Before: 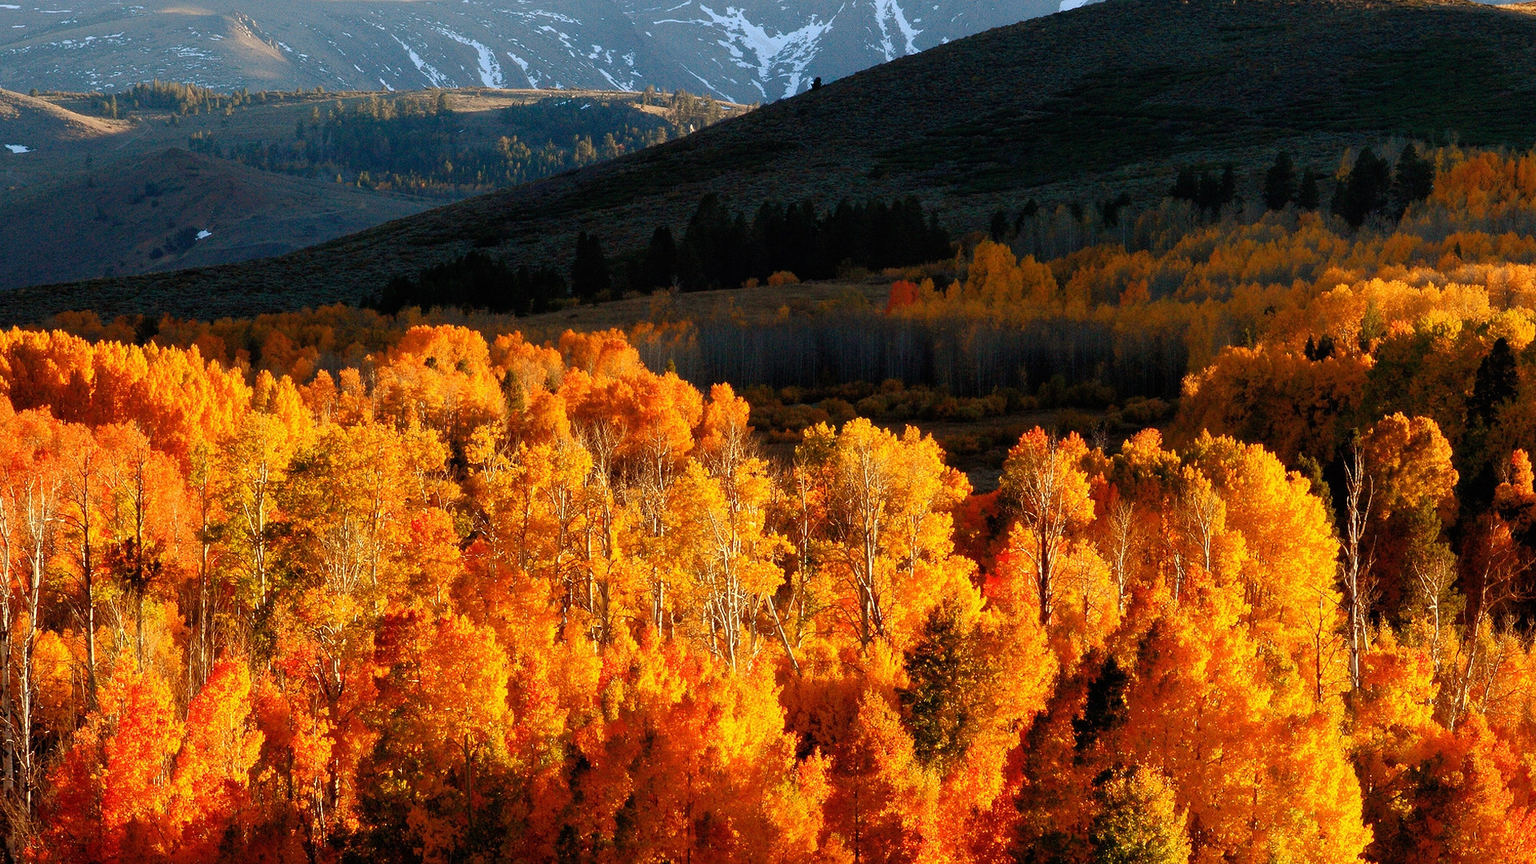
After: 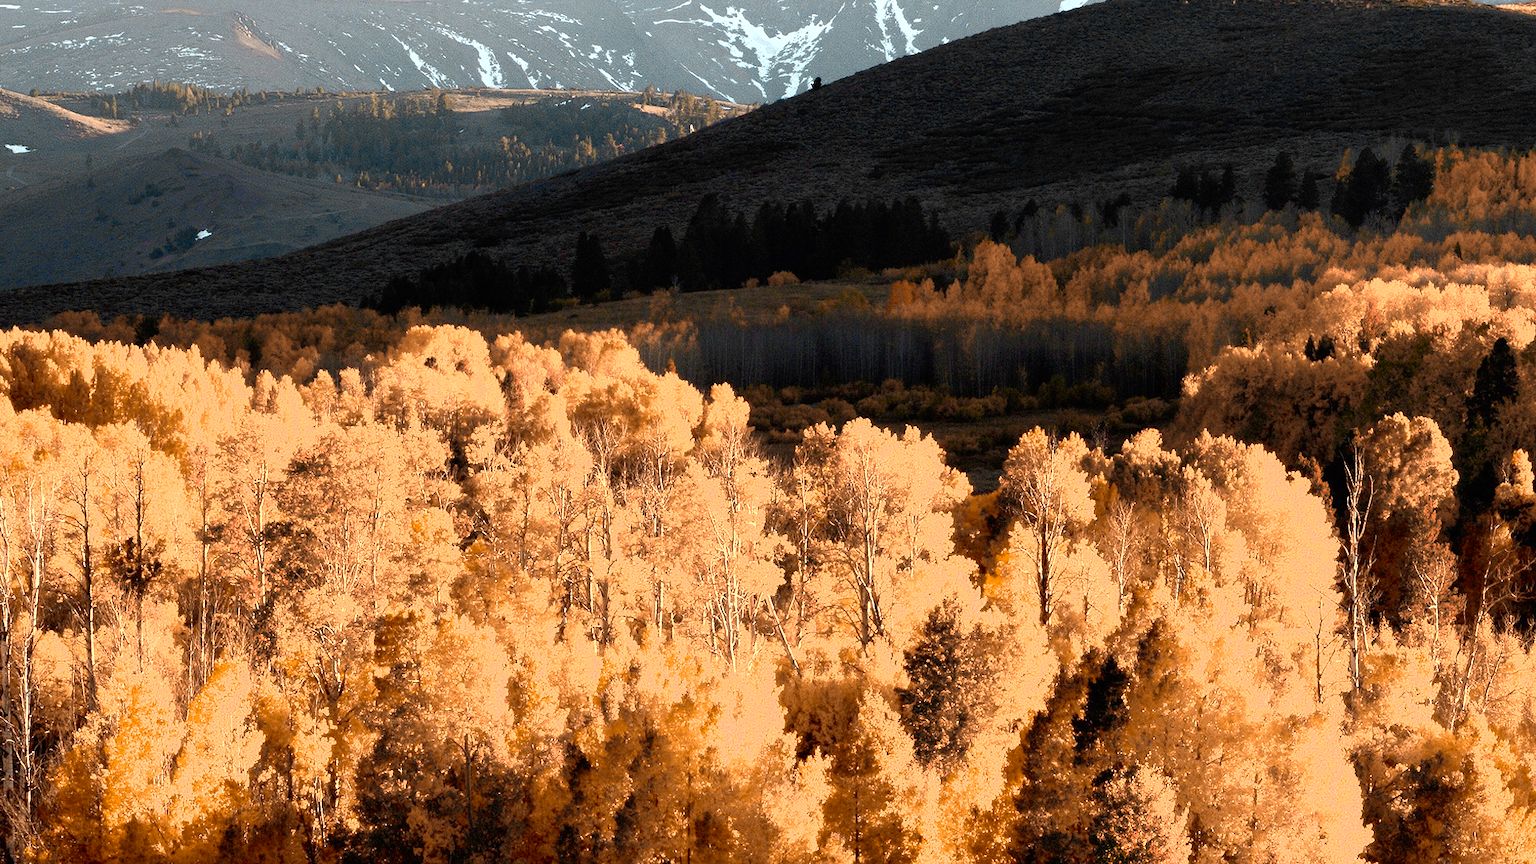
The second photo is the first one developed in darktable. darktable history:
color zones: curves: ch0 [(0.009, 0.528) (0.136, 0.6) (0.255, 0.586) (0.39, 0.528) (0.522, 0.584) (0.686, 0.736) (0.849, 0.561)]; ch1 [(0.045, 0.781) (0.14, 0.416) (0.257, 0.695) (0.442, 0.032) (0.738, 0.338) (0.818, 0.632) (0.891, 0.741) (1, 0.704)]; ch2 [(0, 0.667) (0.141, 0.52) (0.26, 0.37) (0.474, 0.432) (0.743, 0.286)], mix 25.49%
tone equalizer: -7 EV 0.198 EV, -6 EV 0.138 EV, -5 EV 0.099 EV, -4 EV 0.071 EV, -2 EV -0.023 EV, -1 EV -0.04 EV, +0 EV -0.043 EV, smoothing diameter 2.13%, edges refinement/feathering 17.82, mask exposure compensation -1.57 EV, filter diffusion 5
